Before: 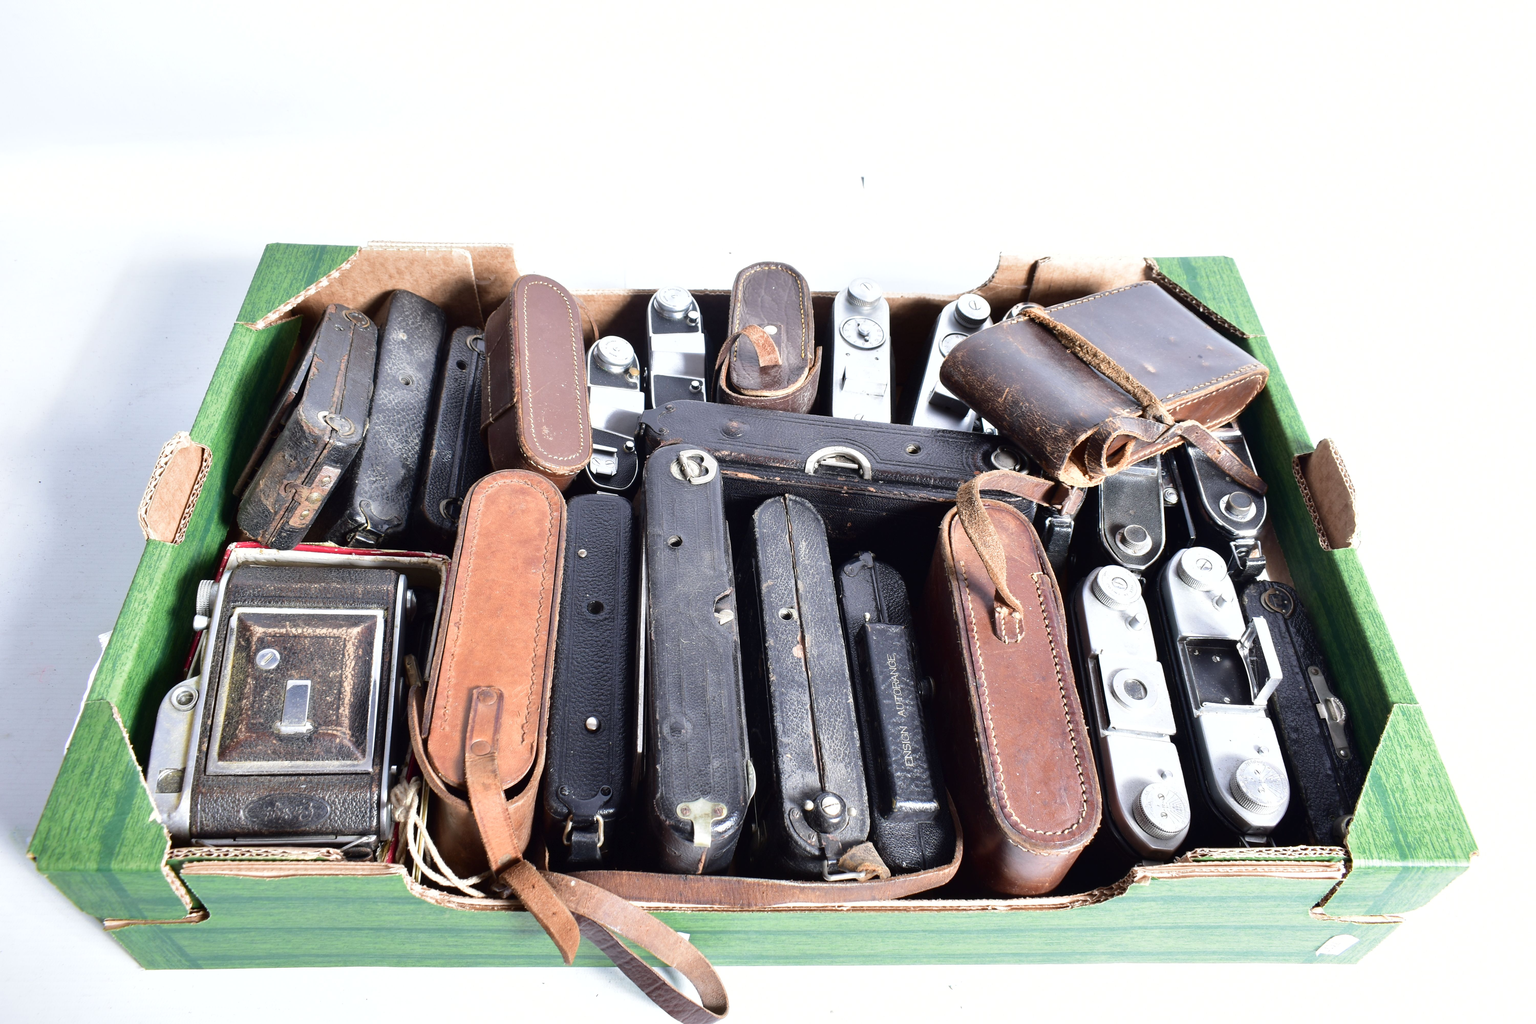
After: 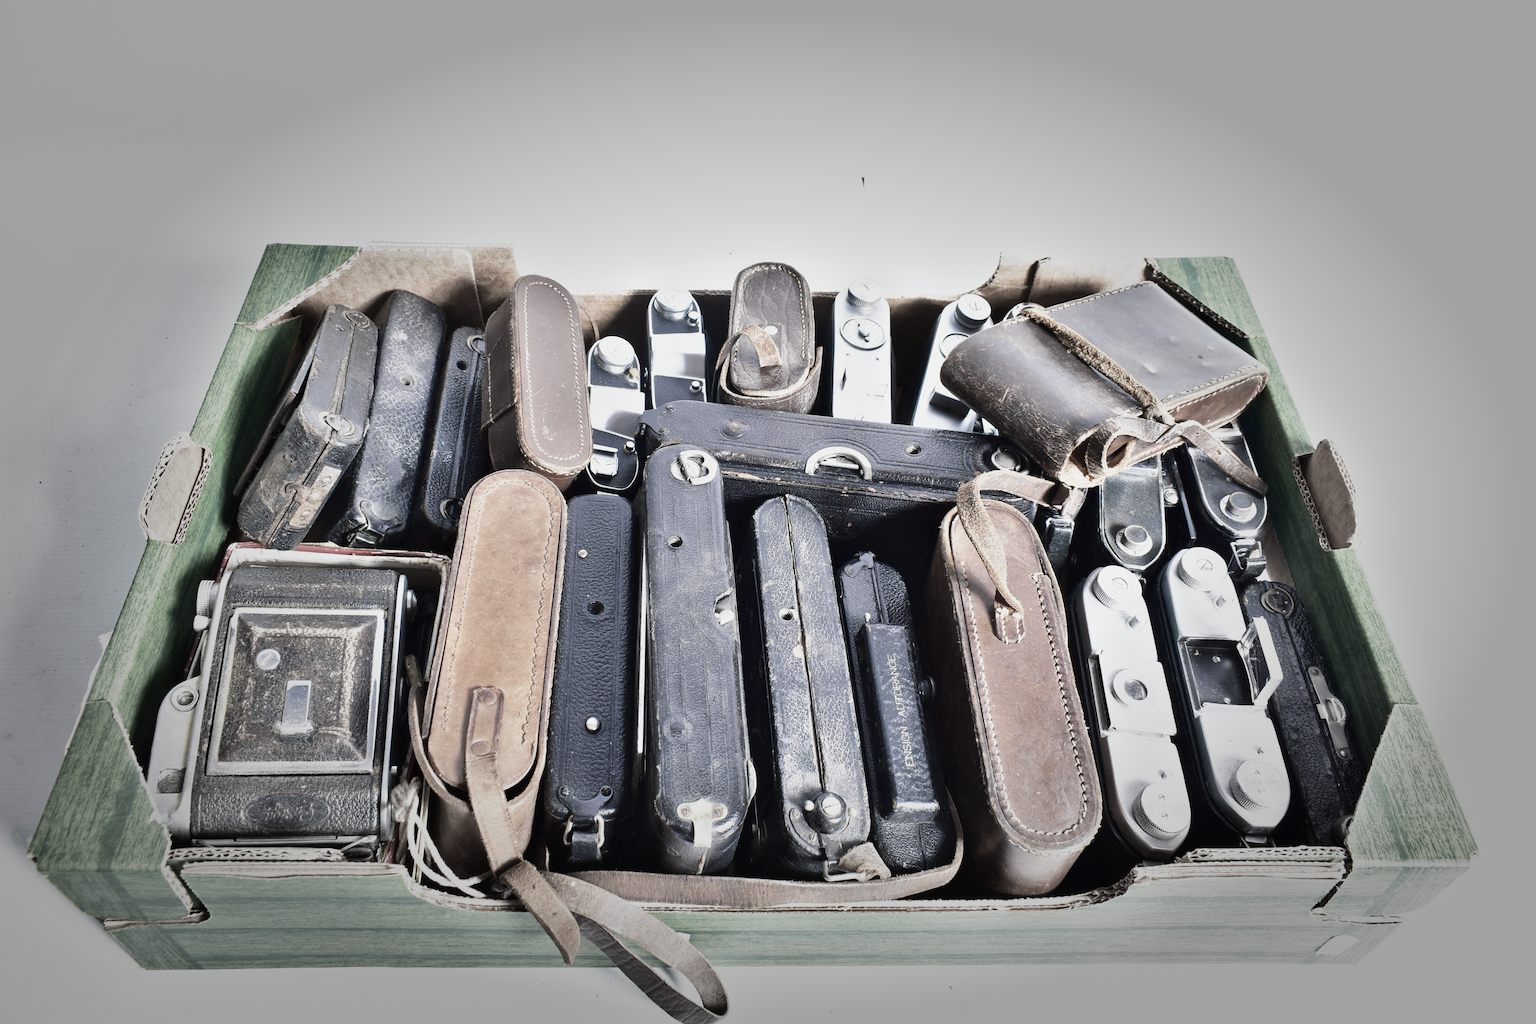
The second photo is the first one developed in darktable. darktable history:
color balance rgb: shadows lift › chroma 2.063%, shadows lift › hue 215.52°, perceptual saturation grading › global saturation 25.826%, global vibrance 20%
vignetting: fall-off start 48.8%, automatic ratio true, width/height ratio 1.295
color zones: curves: ch1 [(0.238, 0.163) (0.476, 0.2) (0.733, 0.322) (0.848, 0.134)]
shadows and highlights: shadows 61.06, highlights -60.17, soften with gaussian
base curve: curves: ch0 [(0, 0) (0.088, 0.125) (0.176, 0.251) (0.354, 0.501) (0.613, 0.749) (1, 0.877)], preserve colors none
